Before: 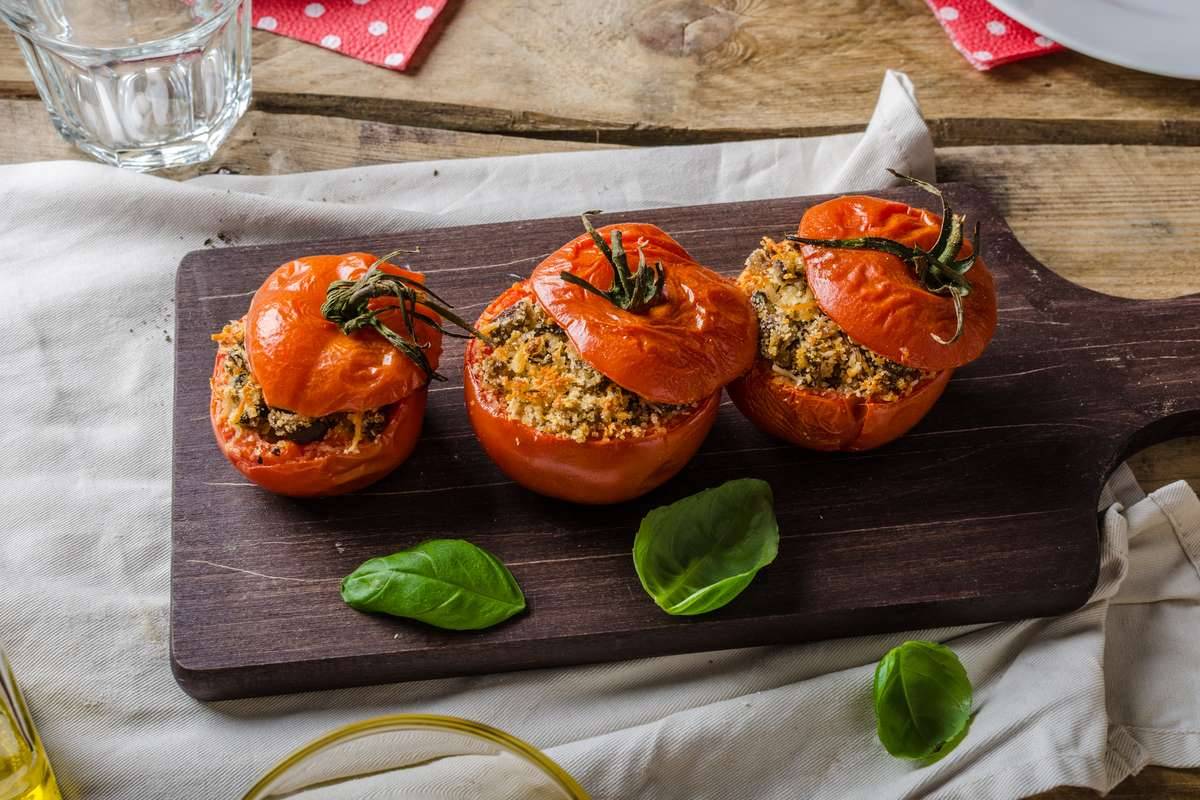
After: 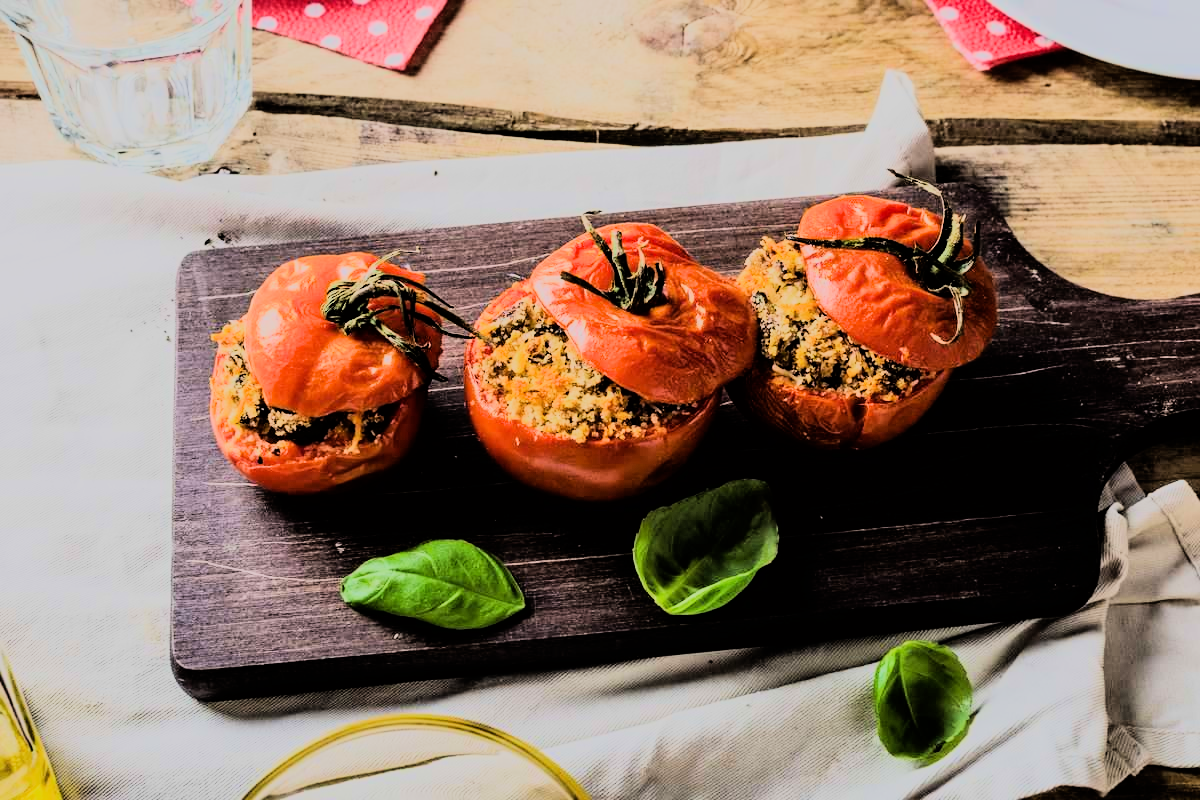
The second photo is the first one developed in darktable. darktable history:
rgb curve: curves: ch0 [(0, 0) (0.21, 0.15) (0.24, 0.21) (0.5, 0.75) (0.75, 0.96) (0.89, 0.99) (1, 1)]; ch1 [(0, 0.02) (0.21, 0.13) (0.25, 0.2) (0.5, 0.67) (0.75, 0.9) (0.89, 0.97) (1, 1)]; ch2 [(0, 0.02) (0.21, 0.13) (0.25, 0.2) (0.5, 0.67) (0.75, 0.9) (0.89, 0.97) (1, 1)], compensate middle gray true
filmic rgb: black relative exposure -7.48 EV, white relative exposure 4.83 EV, hardness 3.4, color science v6 (2022)
